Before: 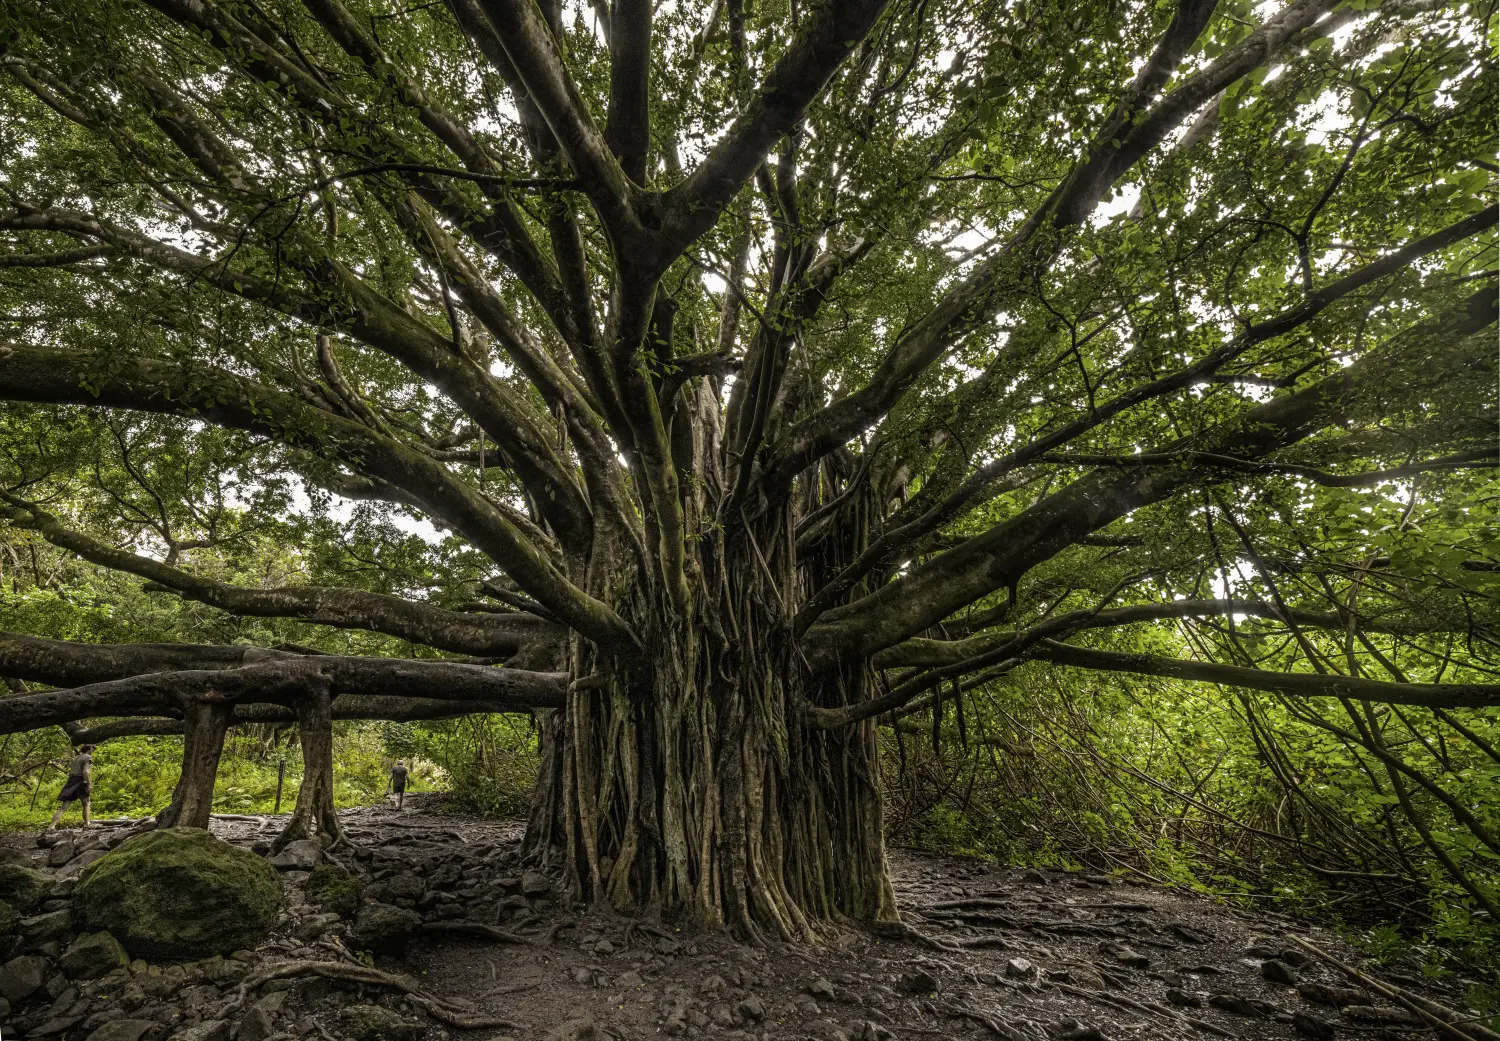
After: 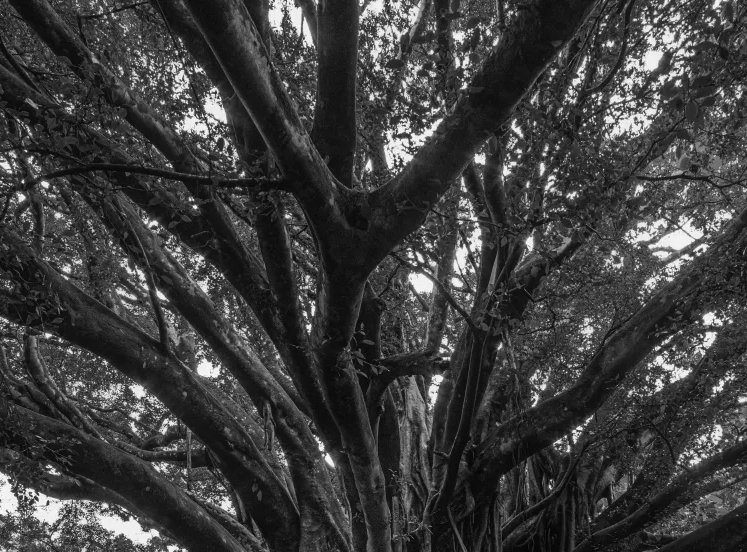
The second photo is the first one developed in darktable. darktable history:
crop: left 19.569%, right 30.577%, bottom 46.916%
contrast equalizer: octaves 7, y [[0.6 ×6], [0.55 ×6], [0 ×6], [0 ×6], [0 ×6]], mix -0.316
color calibration: output gray [0.21, 0.42, 0.37, 0], x 0.354, y 0.368, temperature 4665.15 K
